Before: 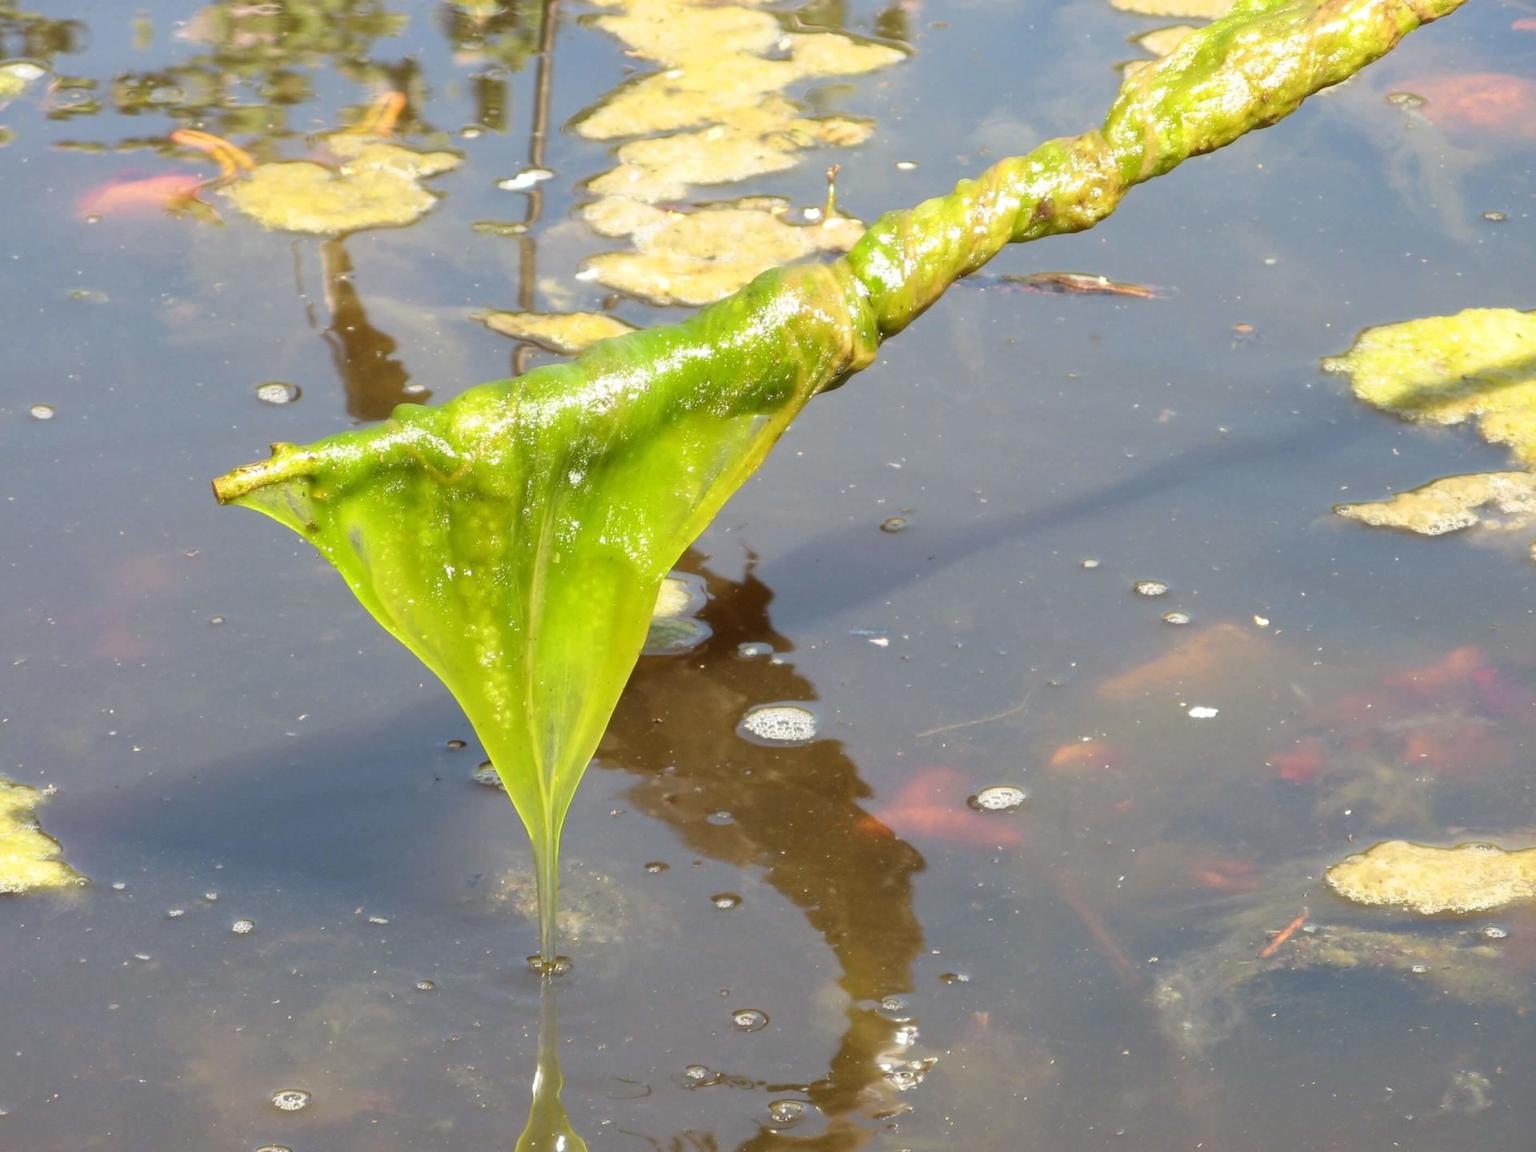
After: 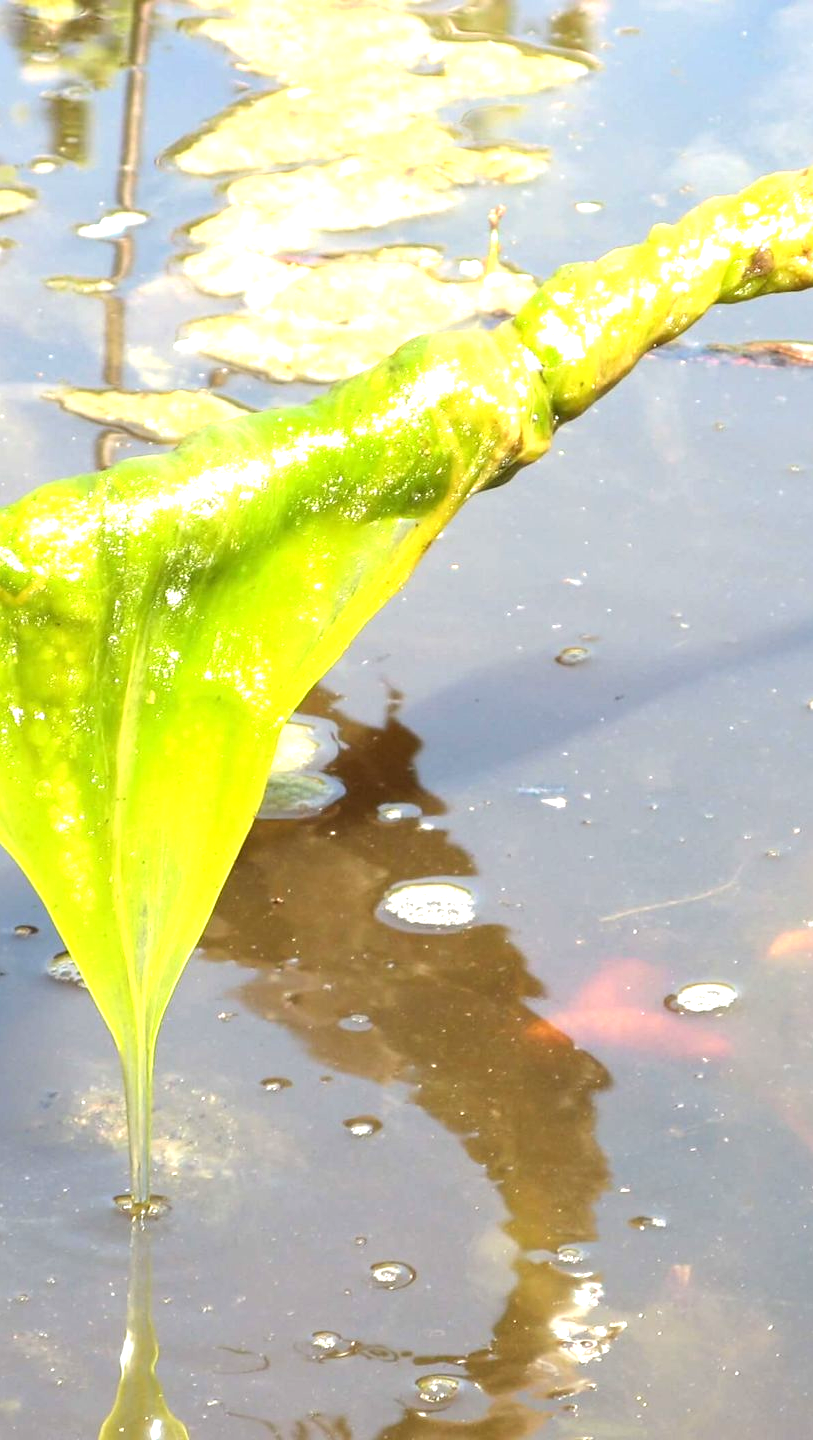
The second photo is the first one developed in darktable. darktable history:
crop: left 28.386%, right 29.243%
exposure: exposure 1 EV, compensate highlight preservation false
sharpen: amount 0.215
